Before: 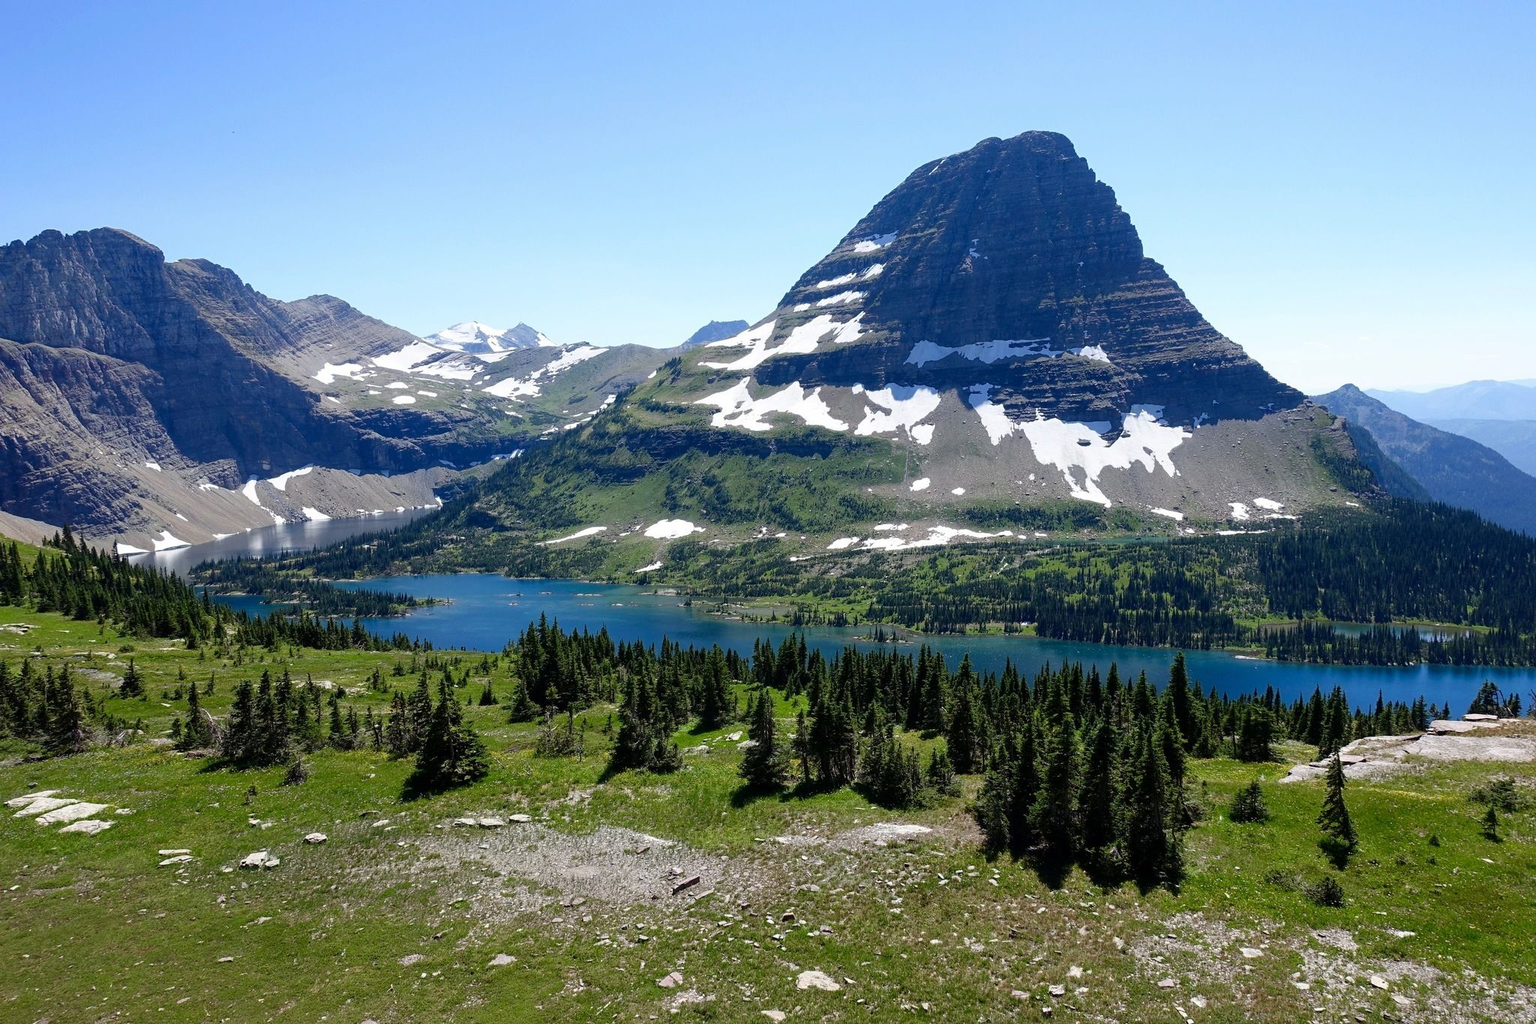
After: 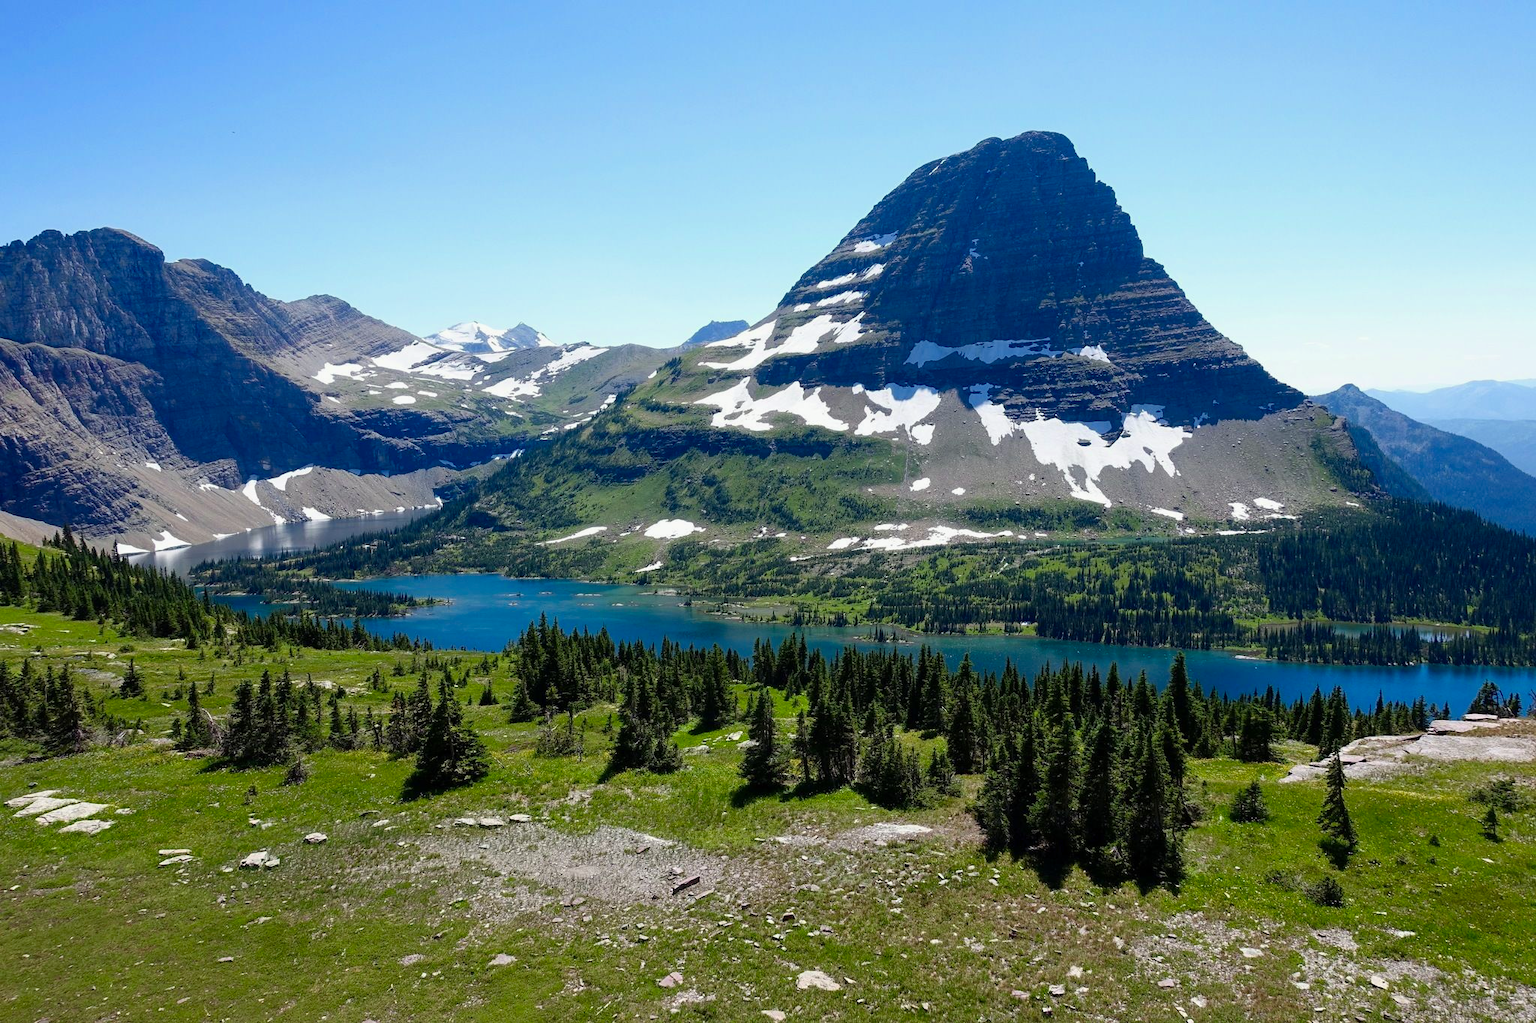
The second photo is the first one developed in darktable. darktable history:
color calibration: output R [0.972, 0.068, -0.094, 0], output G [-0.178, 1.216, -0.086, 0], output B [0.095, -0.136, 0.98, 0], illuminant same as pipeline (D50), adaptation none (bypass), x 0.332, y 0.334, temperature 5003.48 K
